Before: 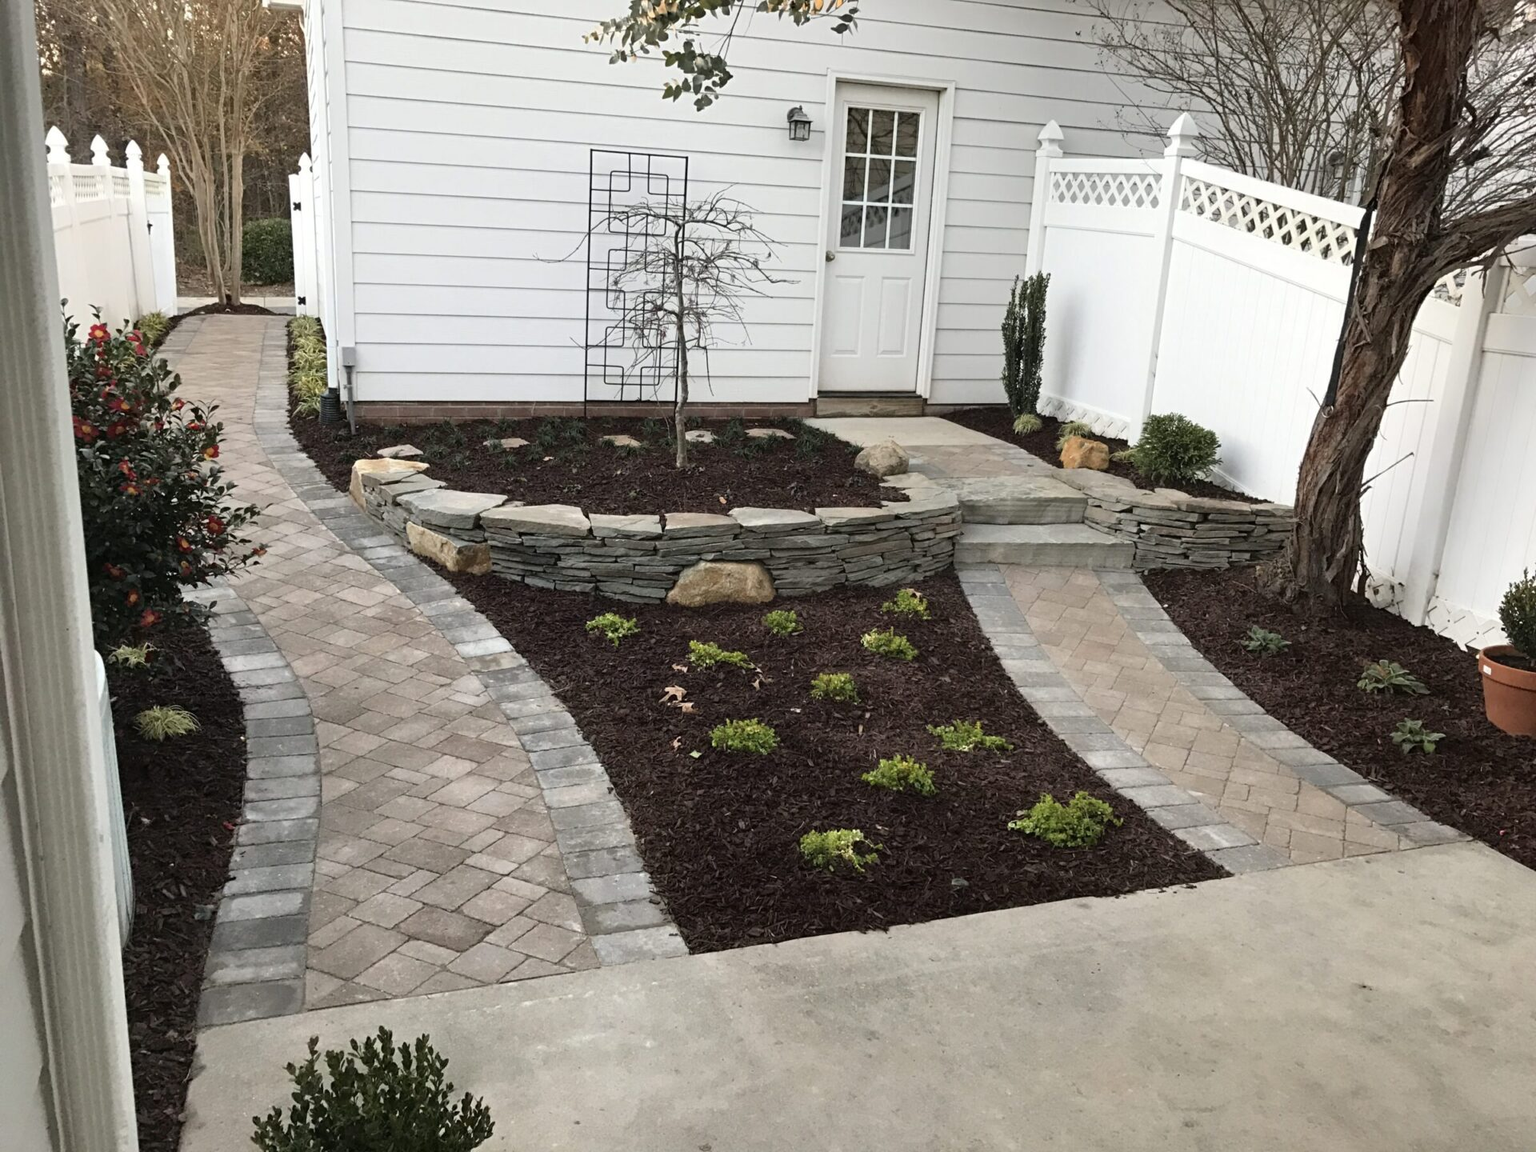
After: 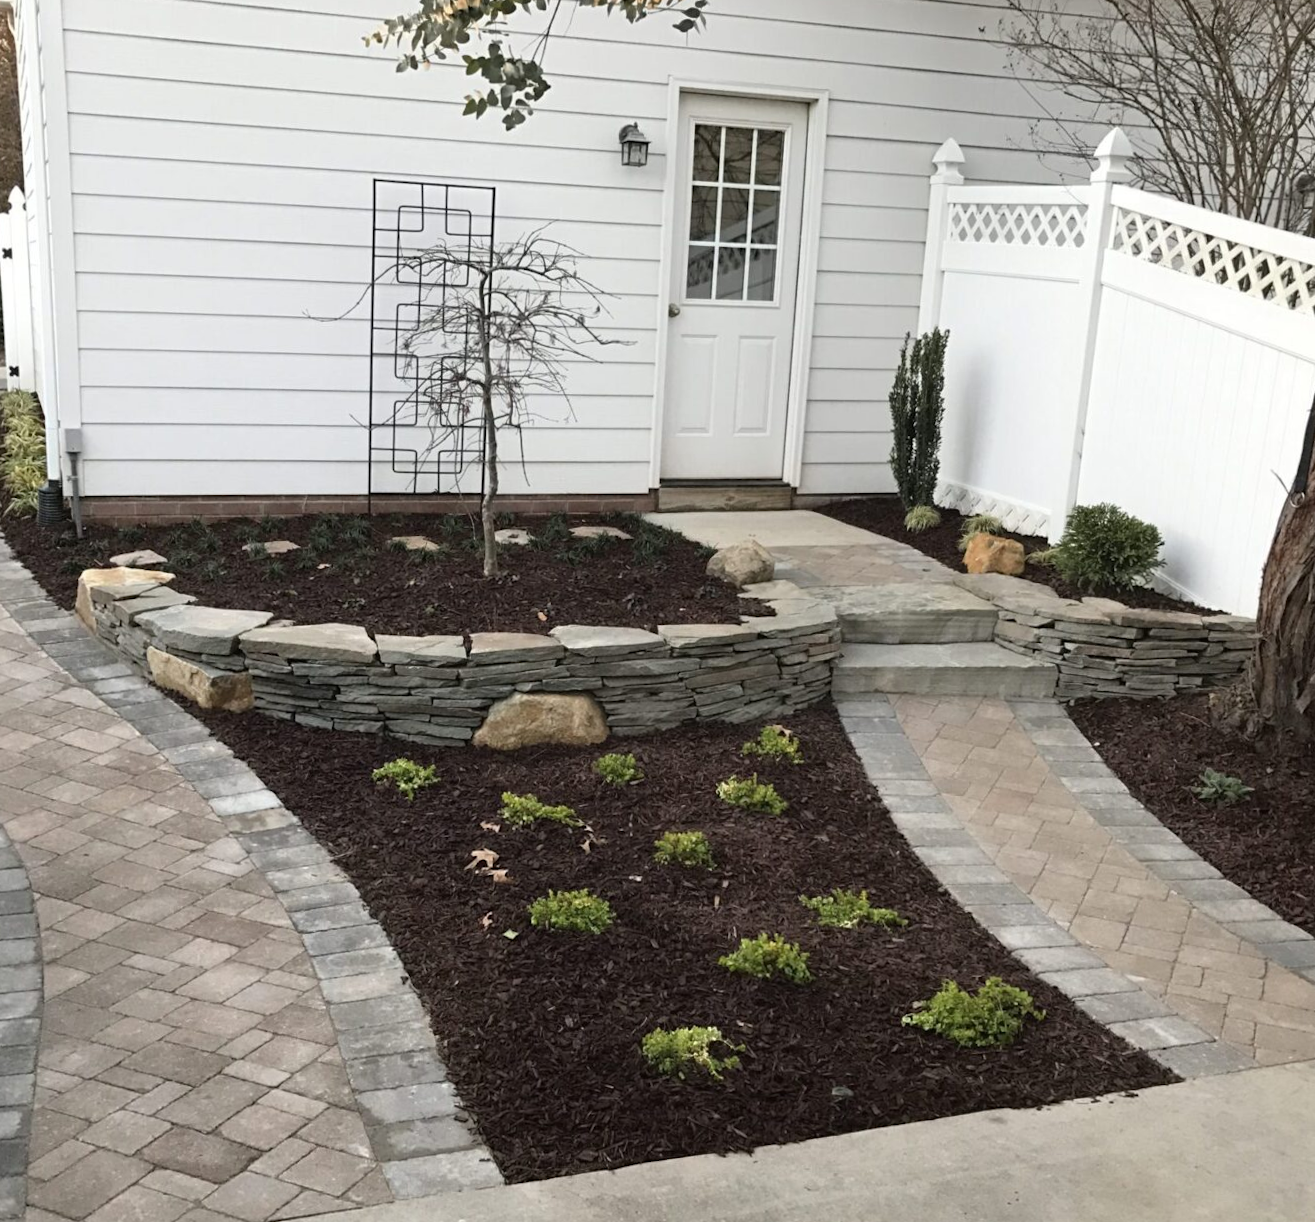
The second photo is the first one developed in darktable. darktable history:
rotate and perspective: rotation -0.45°, automatic cropping original format, crop left 0.008, crop right 0.992, crop top 0.012, crop bottom 0.988
crop: left 18.479%, right 12.2%, bottom 13.971%
